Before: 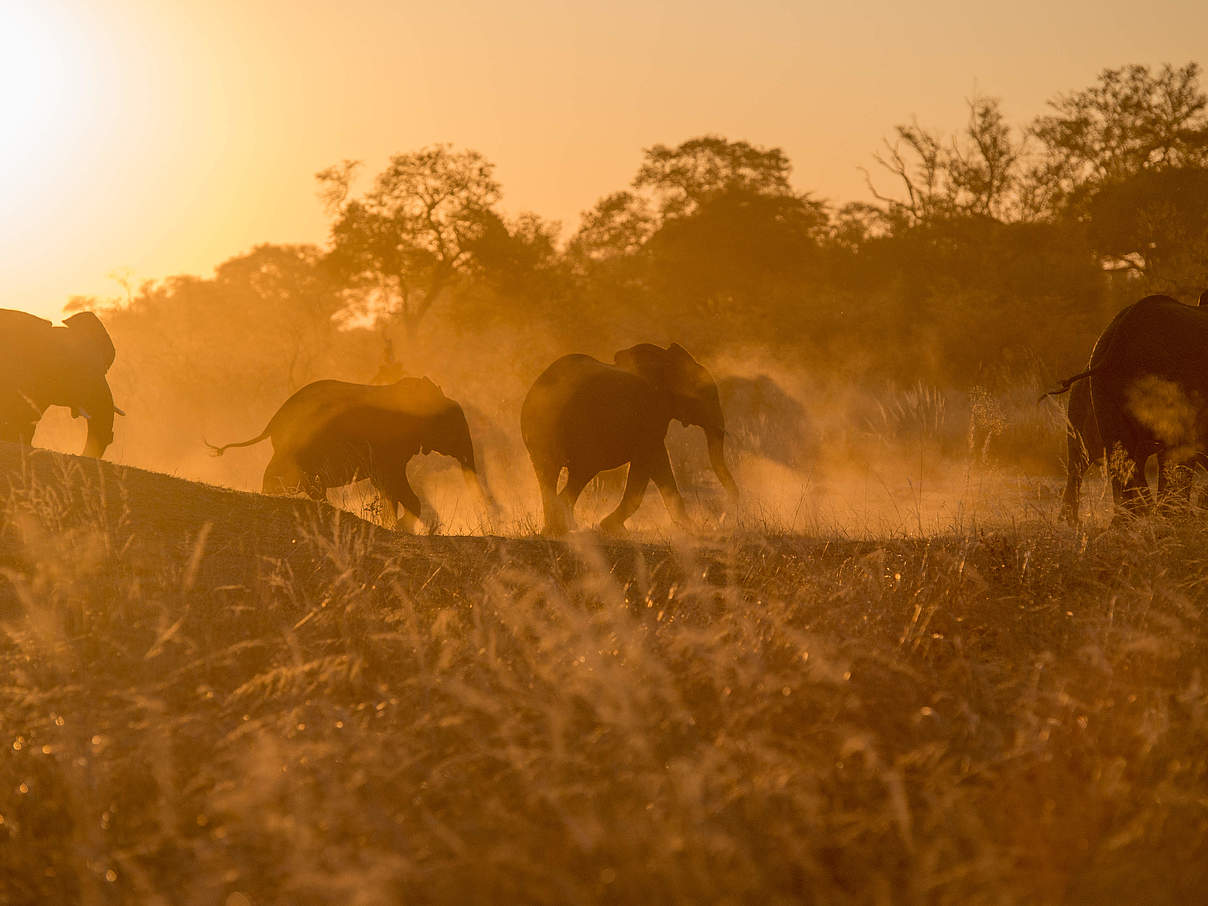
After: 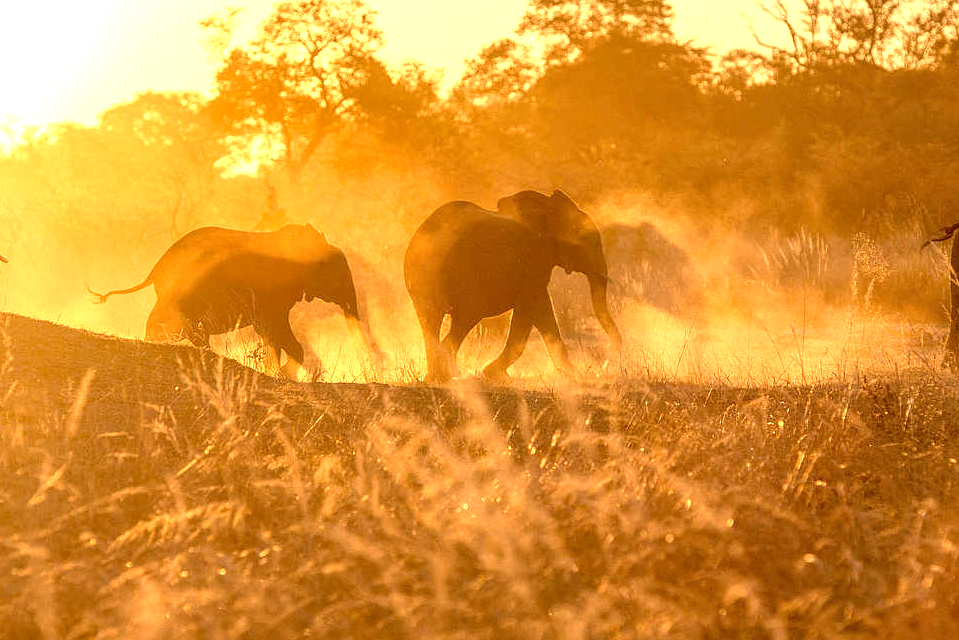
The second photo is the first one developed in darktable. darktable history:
crop: left 9.712%, top 16.928%, right 10.845%, bottom 12.332%
shadows and highlights: radius 334.93, shadows 63.48, highlights 6.06, compress 87.7%, highlights color adjustment 39.73%, soften with gaussian
exposure: black level correction 0, exposure 1.379 EV, compensate exposure bias true, compensate highlight preservation false
local contrast: detail 130%
